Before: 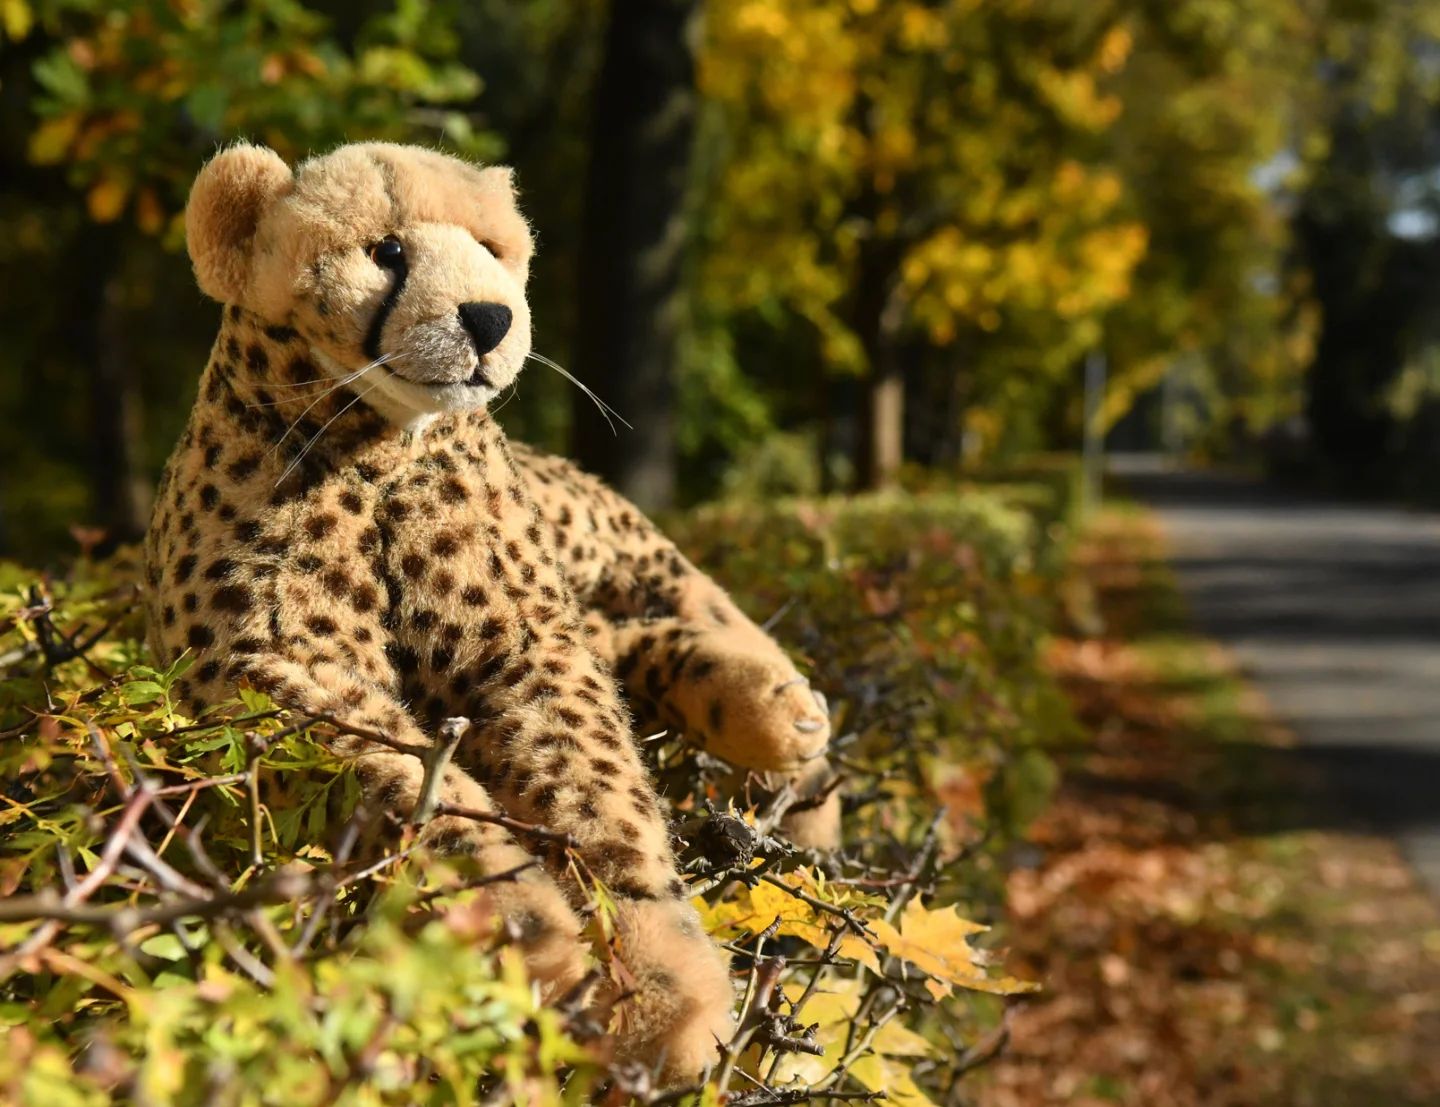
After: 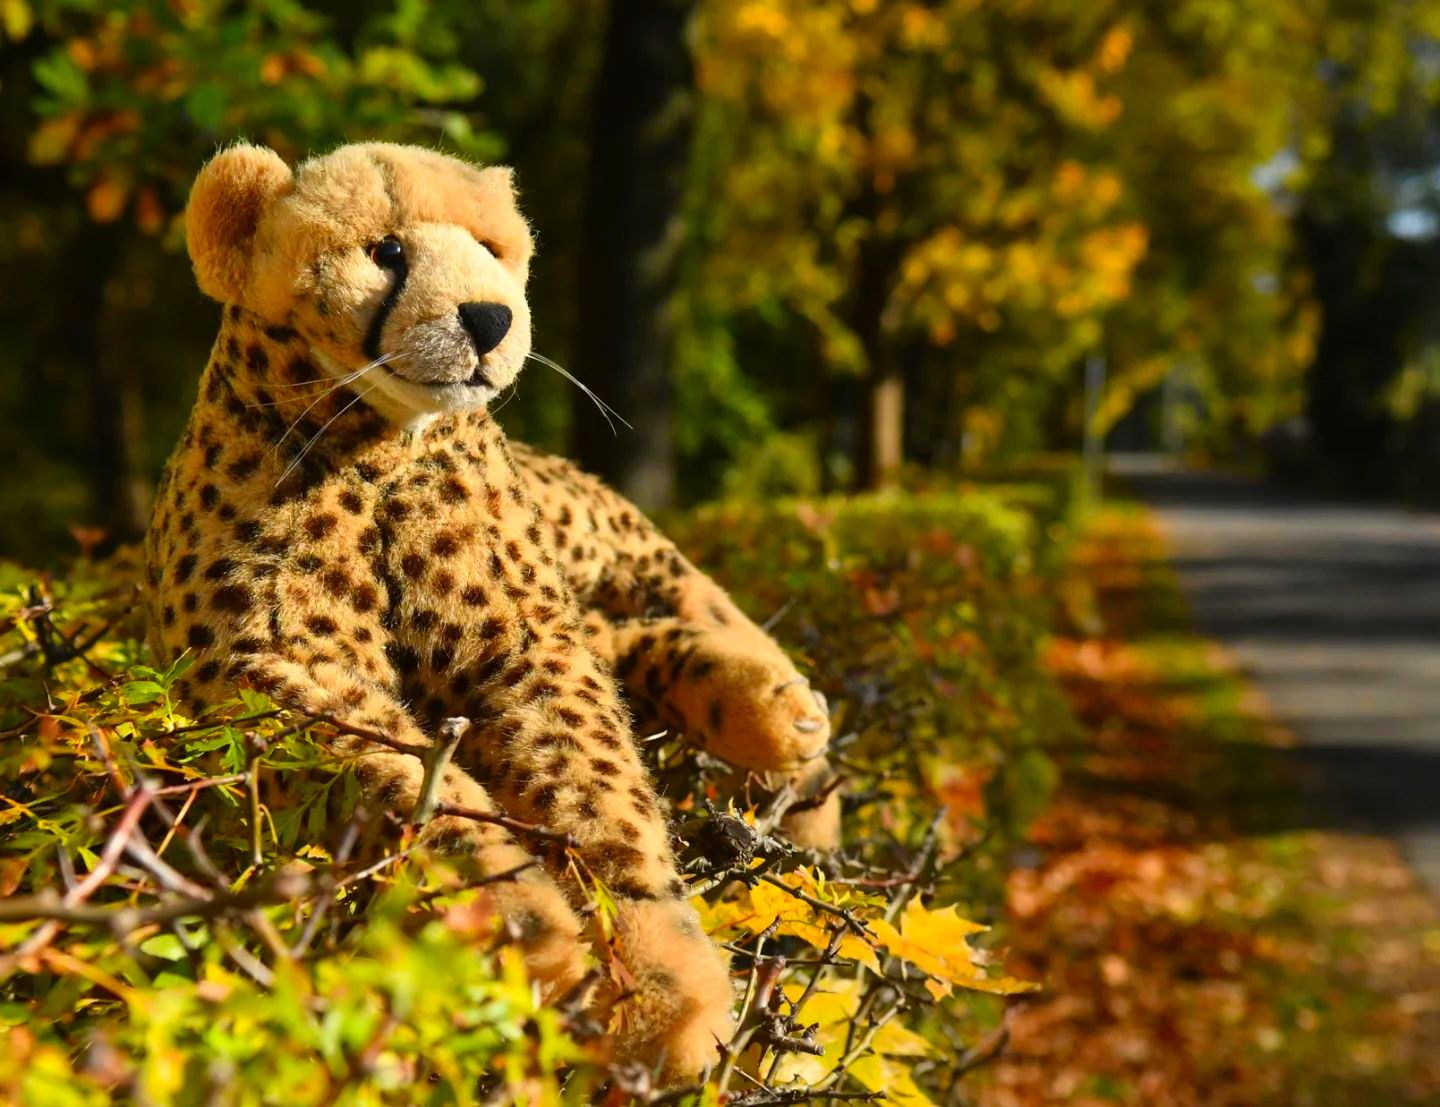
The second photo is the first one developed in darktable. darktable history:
contrast brightness saturation: saturation 0.482
